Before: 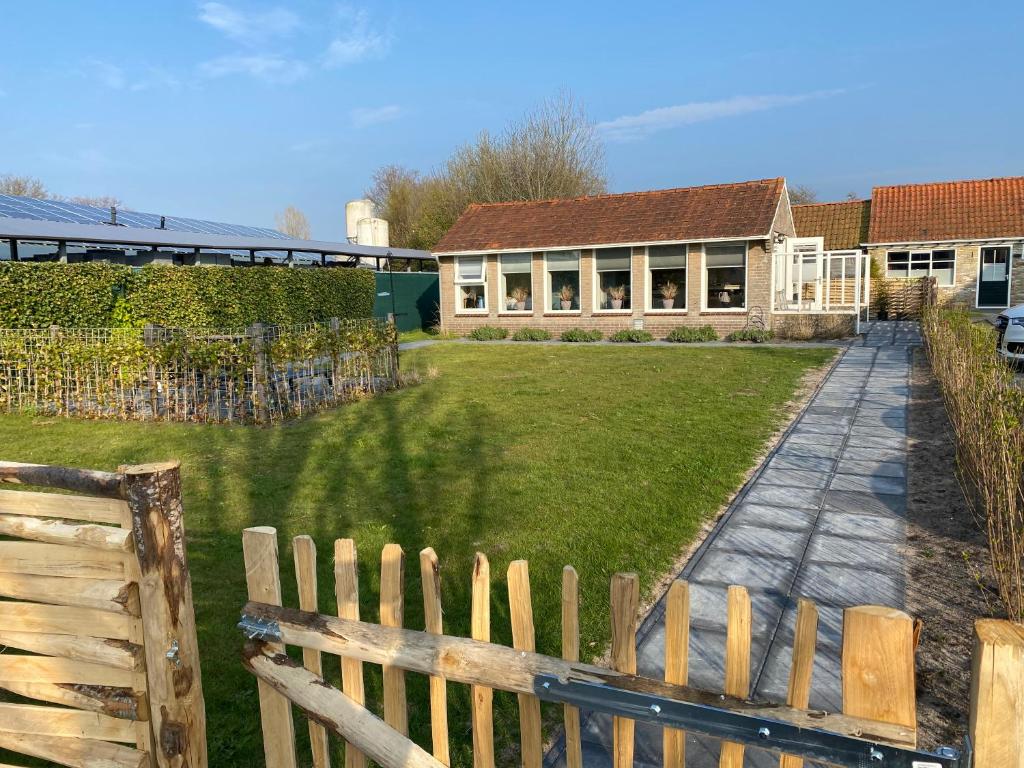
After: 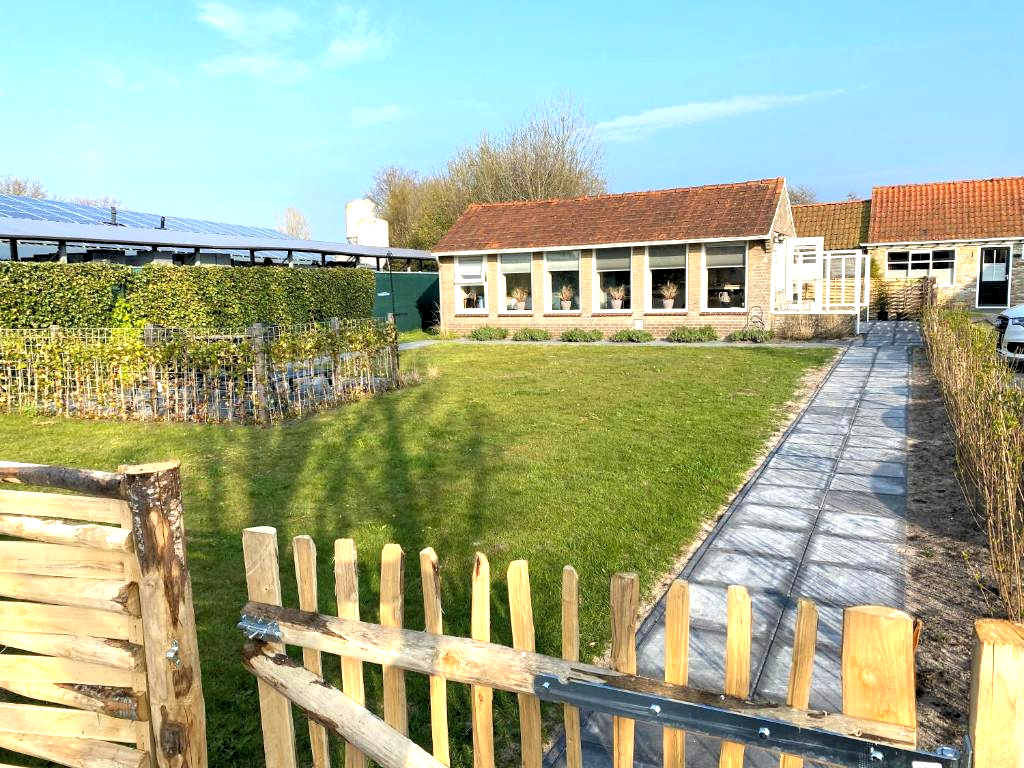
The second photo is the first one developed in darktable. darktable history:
exposure: black level correction 0, exposure 0.6 EV, compensate exposure bias true, compensate highlight preservation false
rgb levels: levels [[0.01, 0.419, 0.839], [0, 0.5, 1], [0, 0.5, 1]]
